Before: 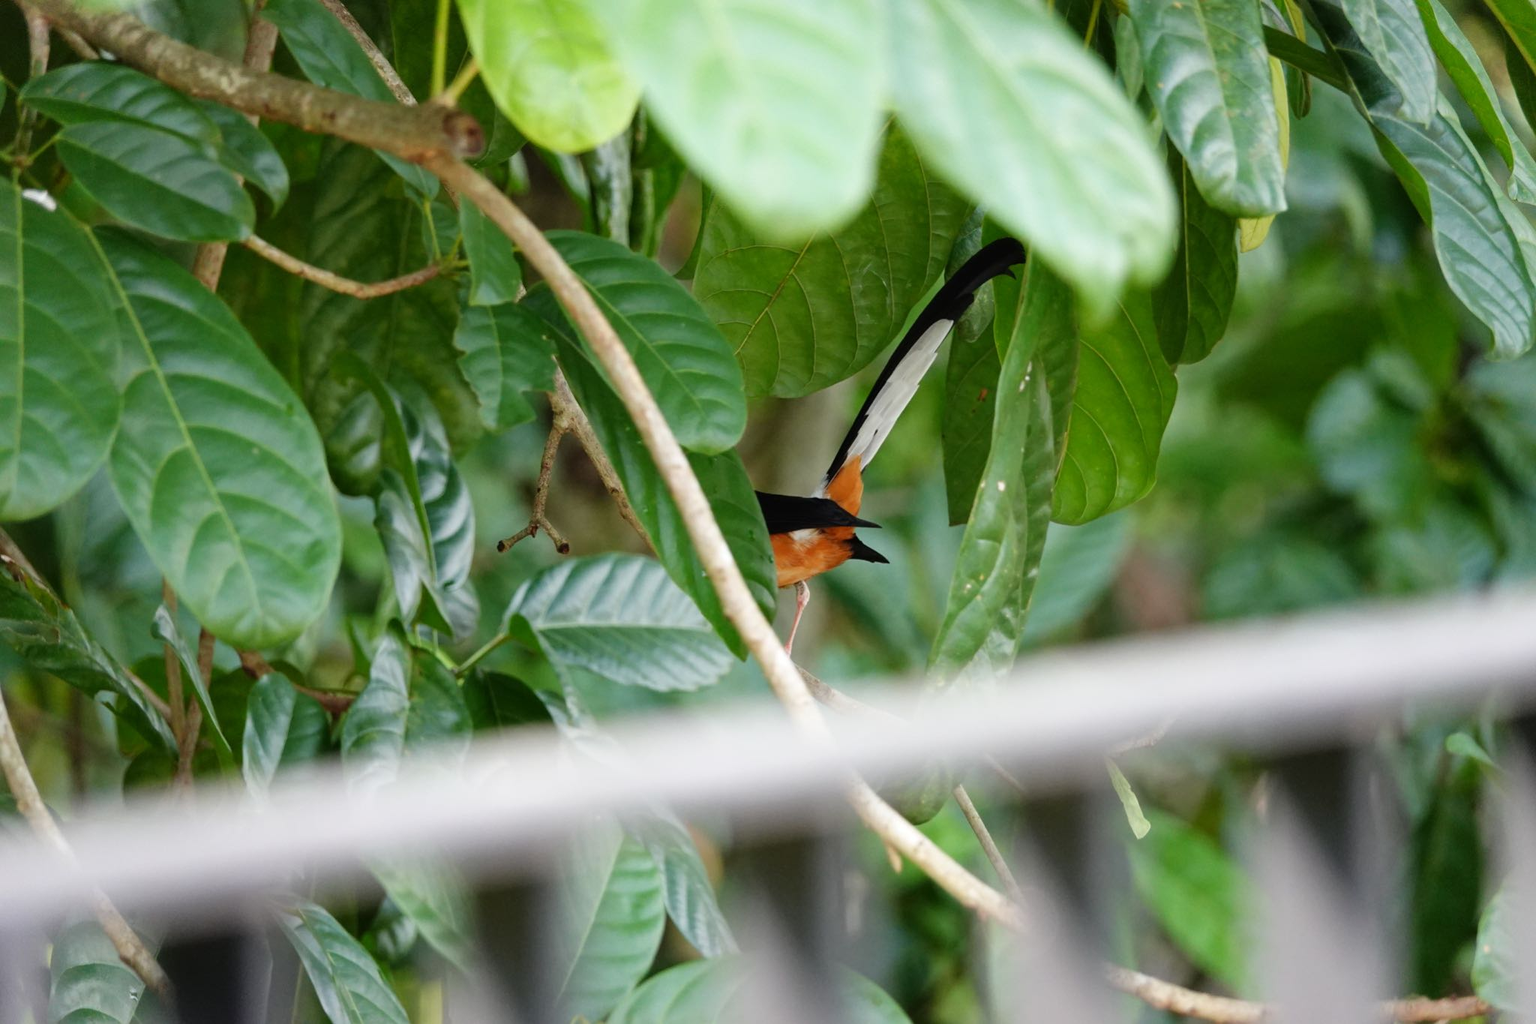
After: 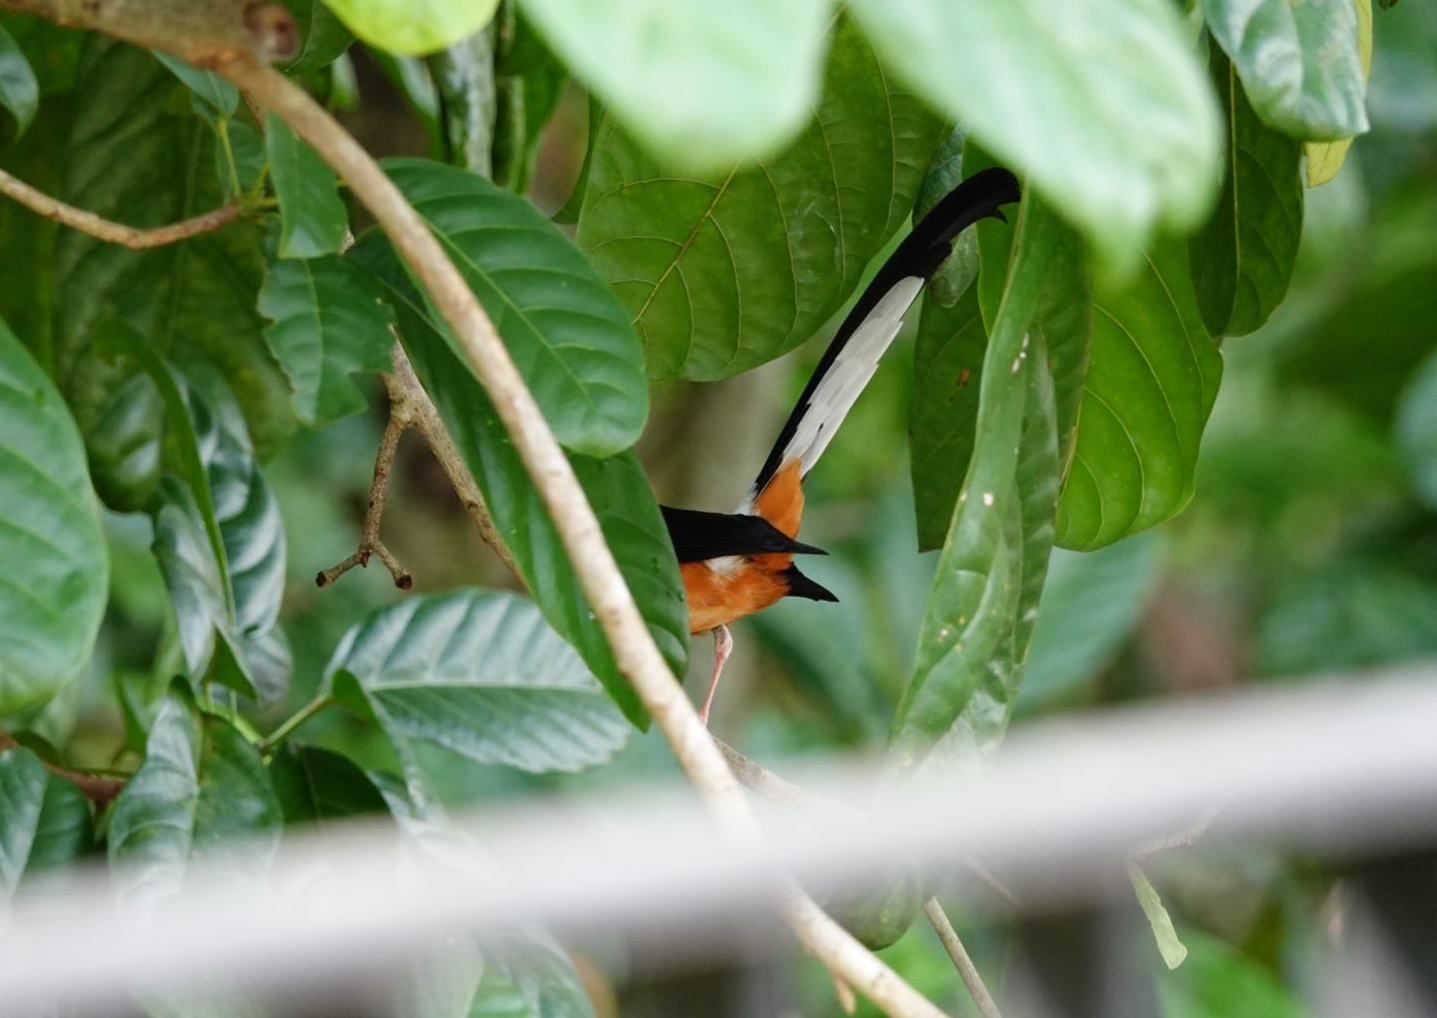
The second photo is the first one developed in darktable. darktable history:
crop and rotate: left 16.963%, top 10.941%, right 12.843%, bottom 14.456%
